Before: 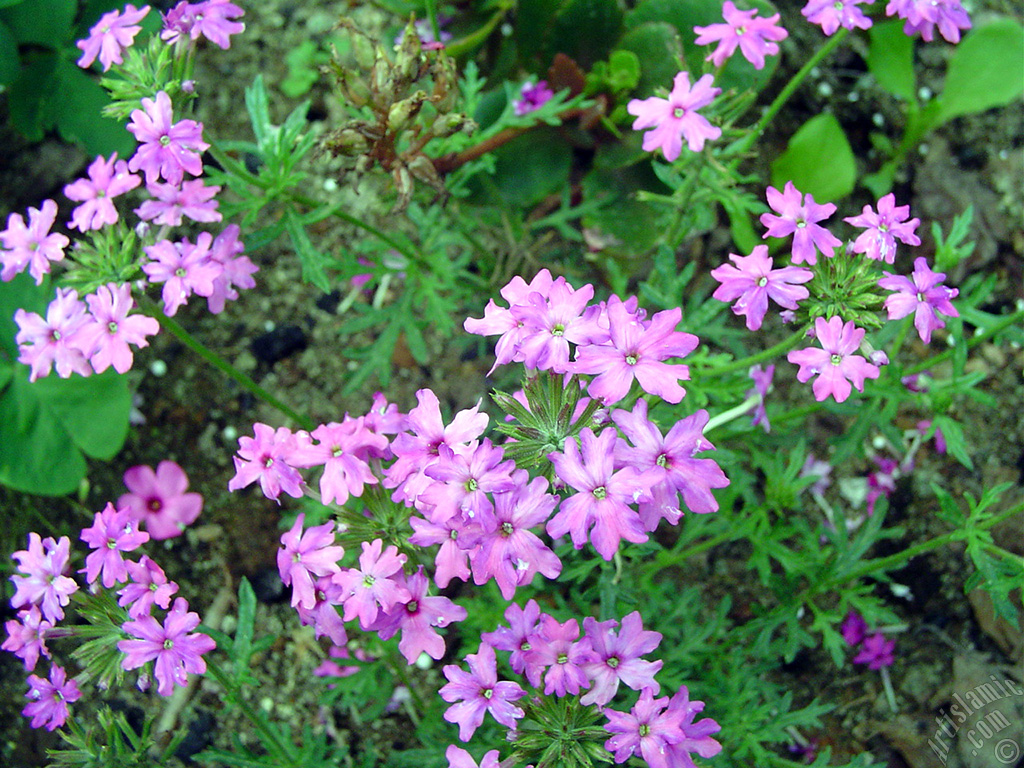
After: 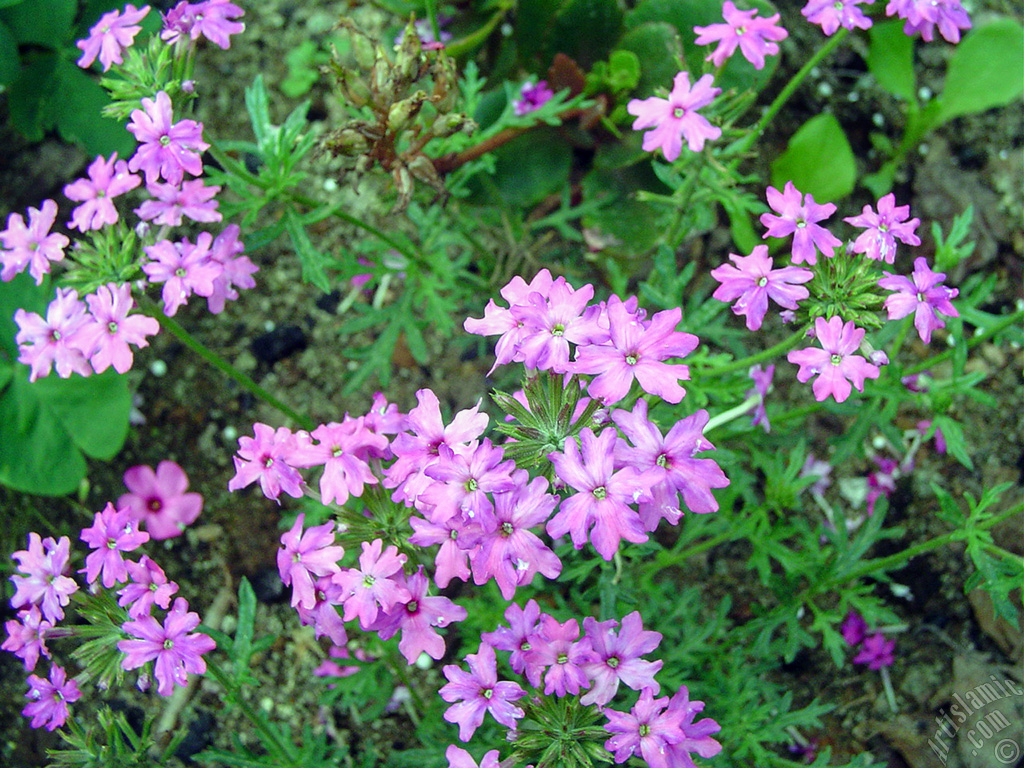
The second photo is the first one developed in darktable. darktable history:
local contrast: detail 110%
white balance: emerald 1
